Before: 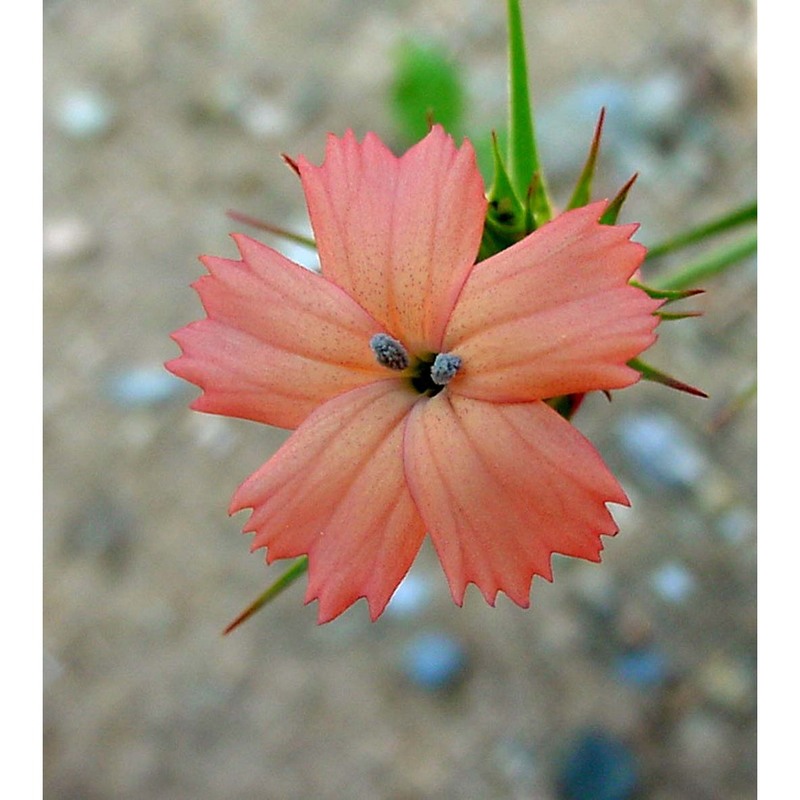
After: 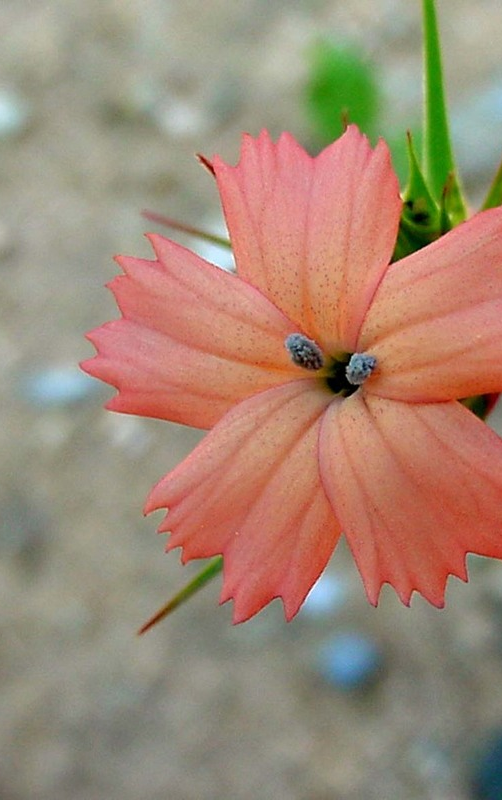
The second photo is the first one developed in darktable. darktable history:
crop: left 10.633%, right 26.552%
